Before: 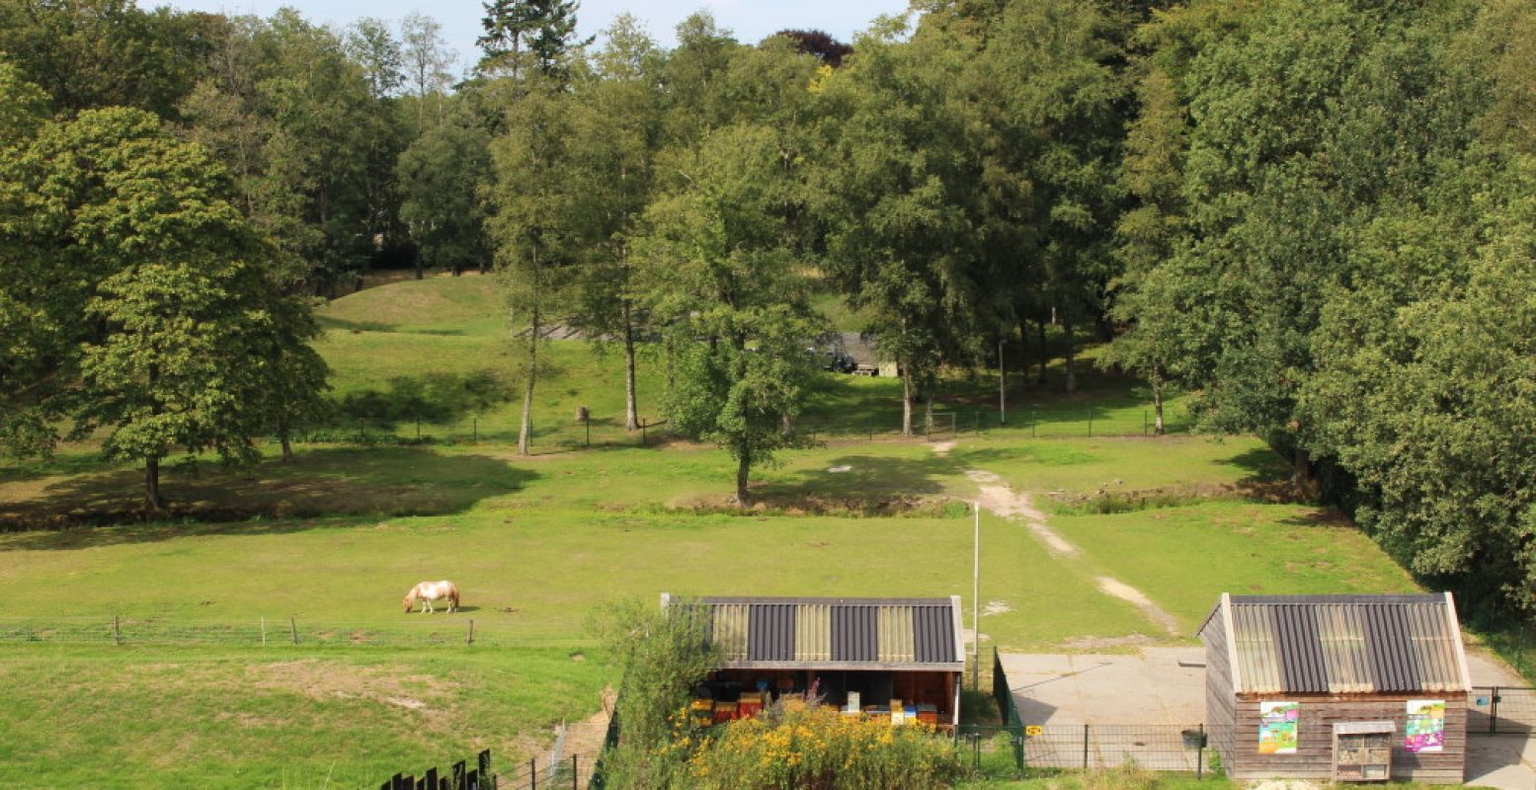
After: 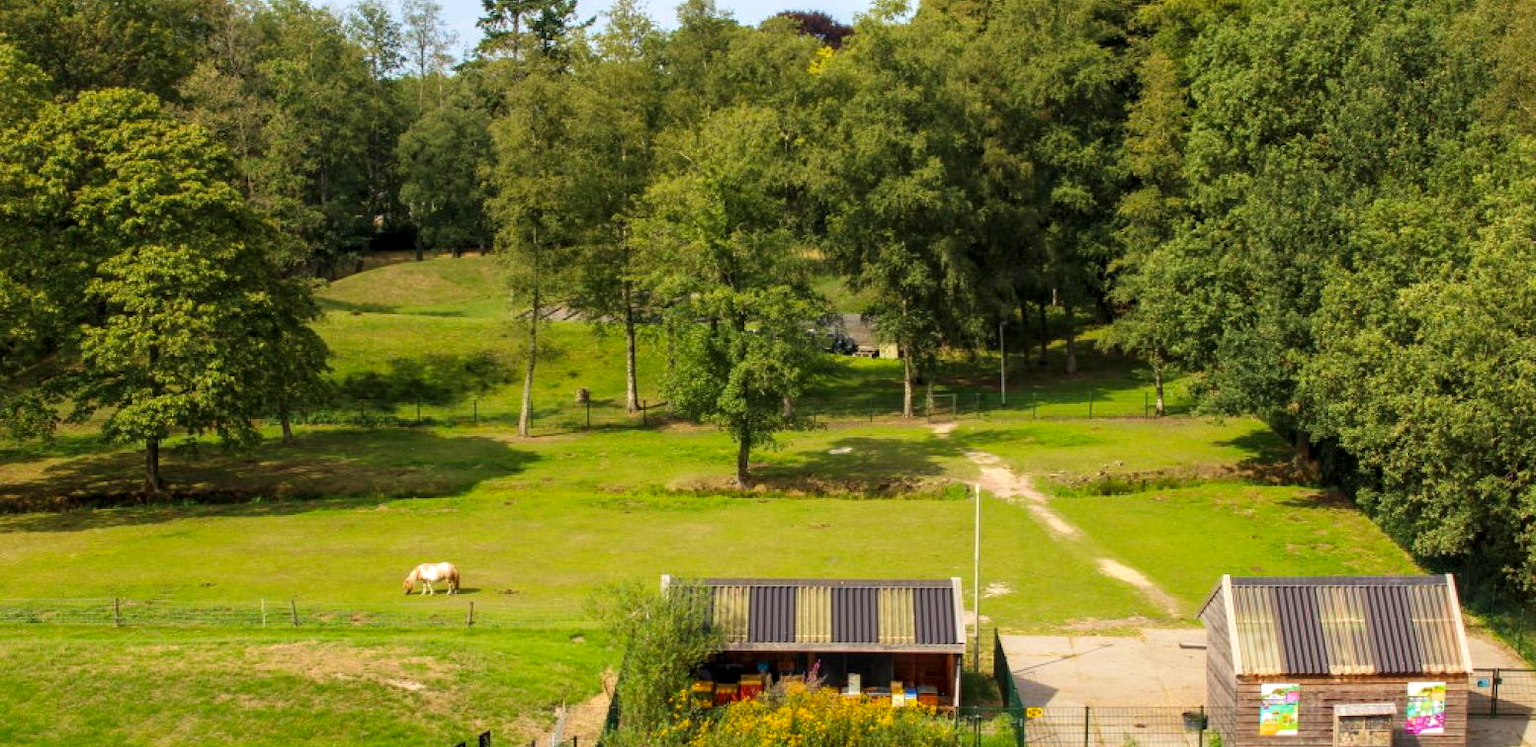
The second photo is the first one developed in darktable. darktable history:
velvia: on, module defaults
crop and rotate: top 2.479%, bottom 3.018%
color balance rgb: perceptual saturation grading › global saturation 20%, global vibrance 20%
local contrast: detail 130%
